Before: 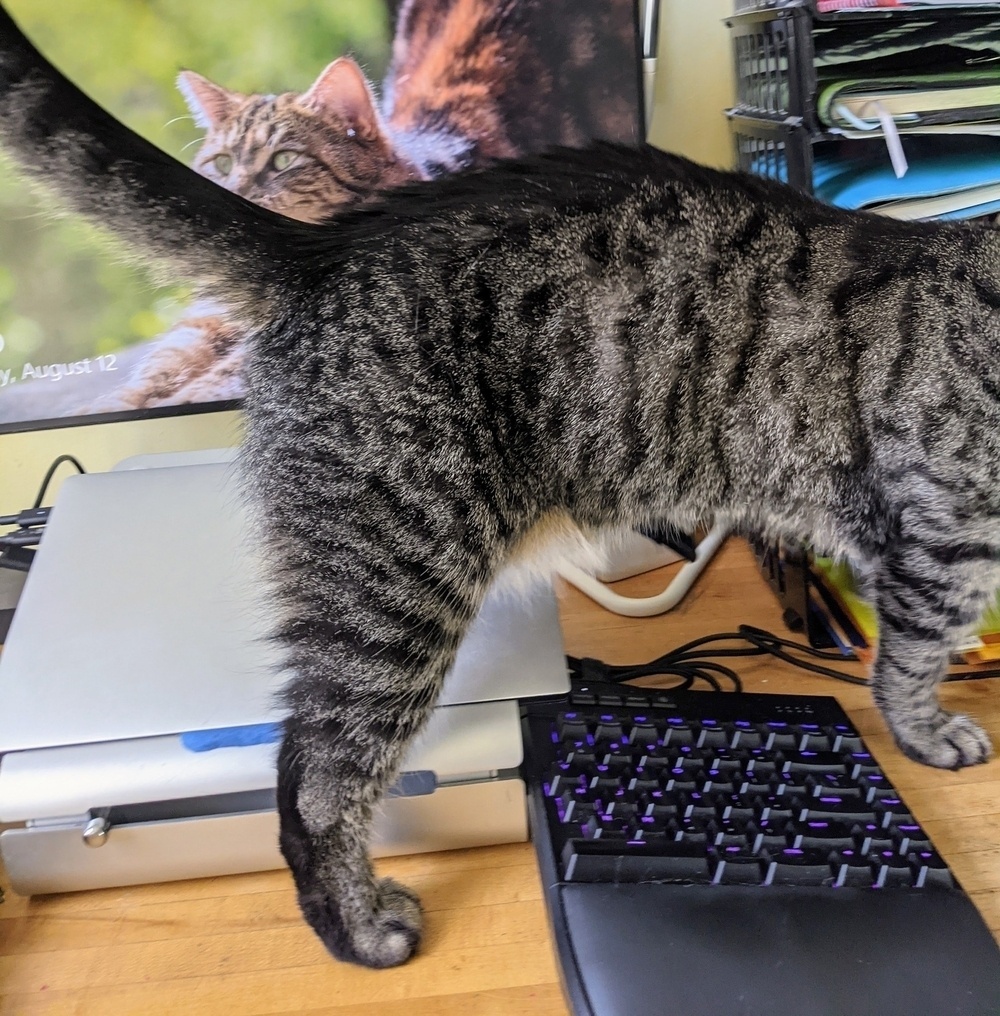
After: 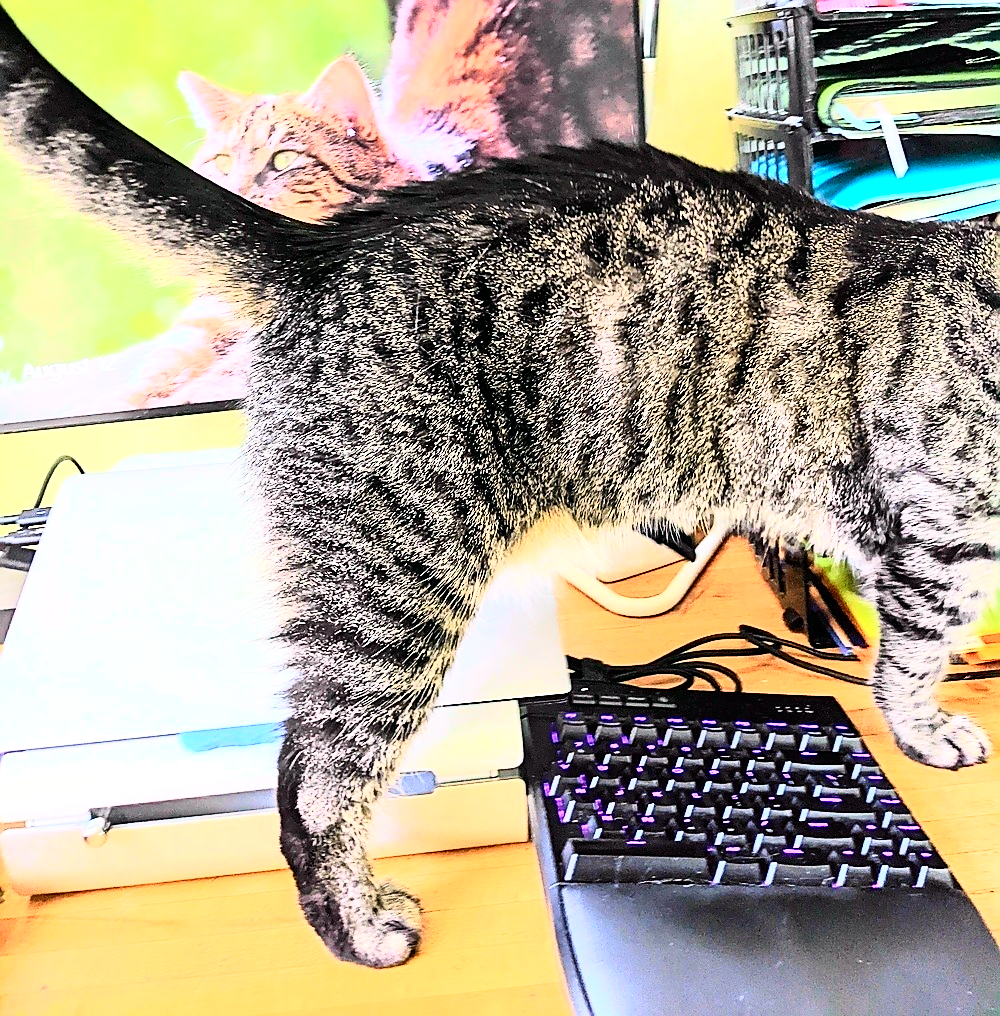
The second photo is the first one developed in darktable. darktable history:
sharpen: radius 1.369, amount 1.242, threshold 0.747
exposure: exposure 1.212 EV, compensate highlight preservation false
tone curve: curves: ch0 [(0, 0.003) (0.044, 0.025) (0.12, 0.089) (0.197, 0.168) (0.281, 0.273) (0.468, 0.548) (0.583, 0.691) (0.701, 0.815) (0.86, 0.922) (1, 0.982)]; ch1 [(0, 0) (0.232, 0.214) (0.404, 0.376) (0.461, 0.425) (0.493, 0.481) (0.501, 0.5) (0.517, 0.524) (0.55, 0.585) (0.598, 0.651) (0.671, 0.735) (0.796, 0.85) (1, 1)]; ch2 [(0, 0) (0.249, 0.216) (0.357, 0.317) (0.448, 0.432) (0.478, 0.492) (0.498, 0.499) (0.517, 0.527) (0.537, 0.564) (0.569, 0.617) (0.61, 0.659) (0.706, 0.75) (0.808, 0.809) (0.991, 0.968)], color space Lab, independent channels, preserve colors none
base curve: curves: ch0 [(0, 0) (0.005, 0.002) (0.193, 0.295) (0.399, 0.664) (0.75, 0.928) (1, 1)]
